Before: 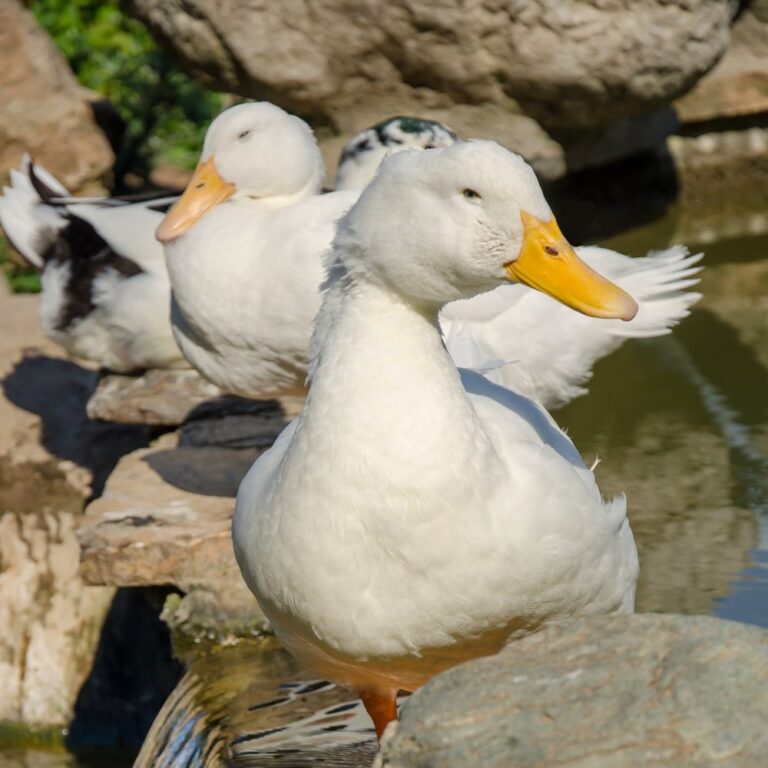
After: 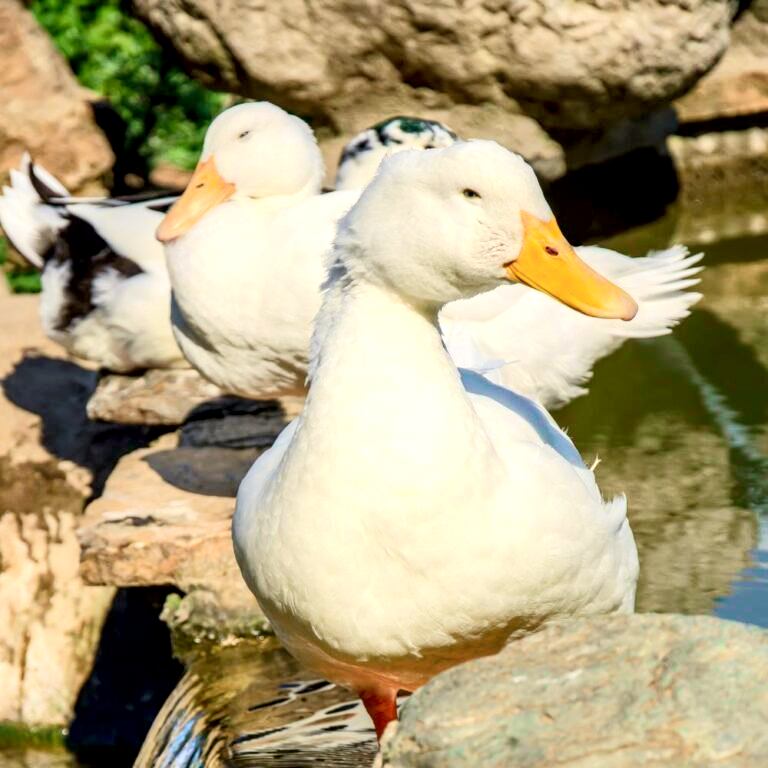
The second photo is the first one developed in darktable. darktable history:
exposure: black level correction 0.001, exposure 0.5 EV, compensate exposure bias true, compensate highlight preservation false
color zones: curves: ch0 [(0.068, 0.464) (0.25, 0.5) (0.48, 0.508) (0.75, 0.536) (0.886, 0.476) (0.967, 0.456)]; ch1 [(0.066, 0.456) (0.25, 0.5) (0.616, 0.508) (0.746, 0.56) (0.934, 0.444)]
local contrast: shadows 94%
tone curve: curves: ch0 [(0, 0.013) (0.054, 0.018) (0.205, 0.191) (0.289, 0.292) (0.39, 0.424) (0.493, 0.551) (0.647, 0.752) (0.796, 0.887) (1, 0.998)]; ch1 [(0, 0) (0.371, 0.339) (0.477, 0.452) (0.494, 0.495) (0.501, 0.501) (0.51, 0.516) (0.54, 0.557) (0.572, 0.605) (0.625, 0.687) (0.774, 0.841) (1, 1)]; ch2 [(0, 0) (0.32, 0.281) (0.403, 0.399) (0.441, 0.428) (0.47, 0.469) (0.498, 0.496) (0.524, 0.543) (0.551, 0.579) (0.633, 0.665) (0.7, 0.711) (1, 1)], color space Lab, independent channels, preserve colors none
